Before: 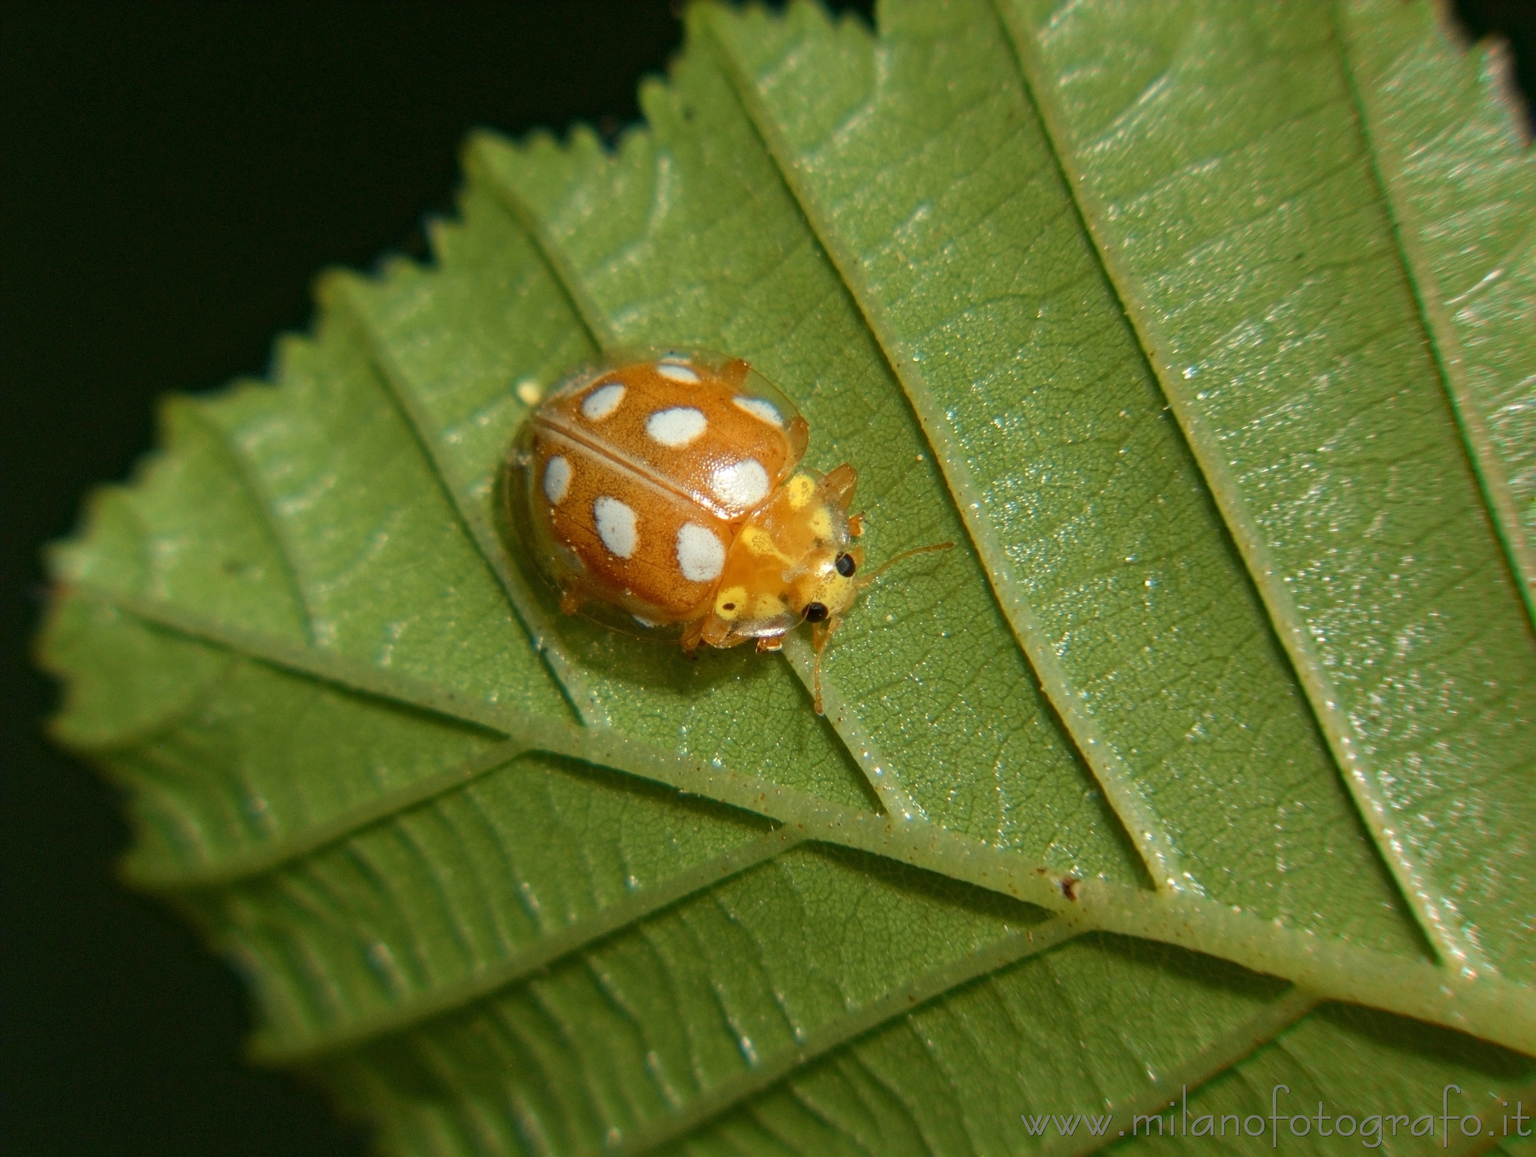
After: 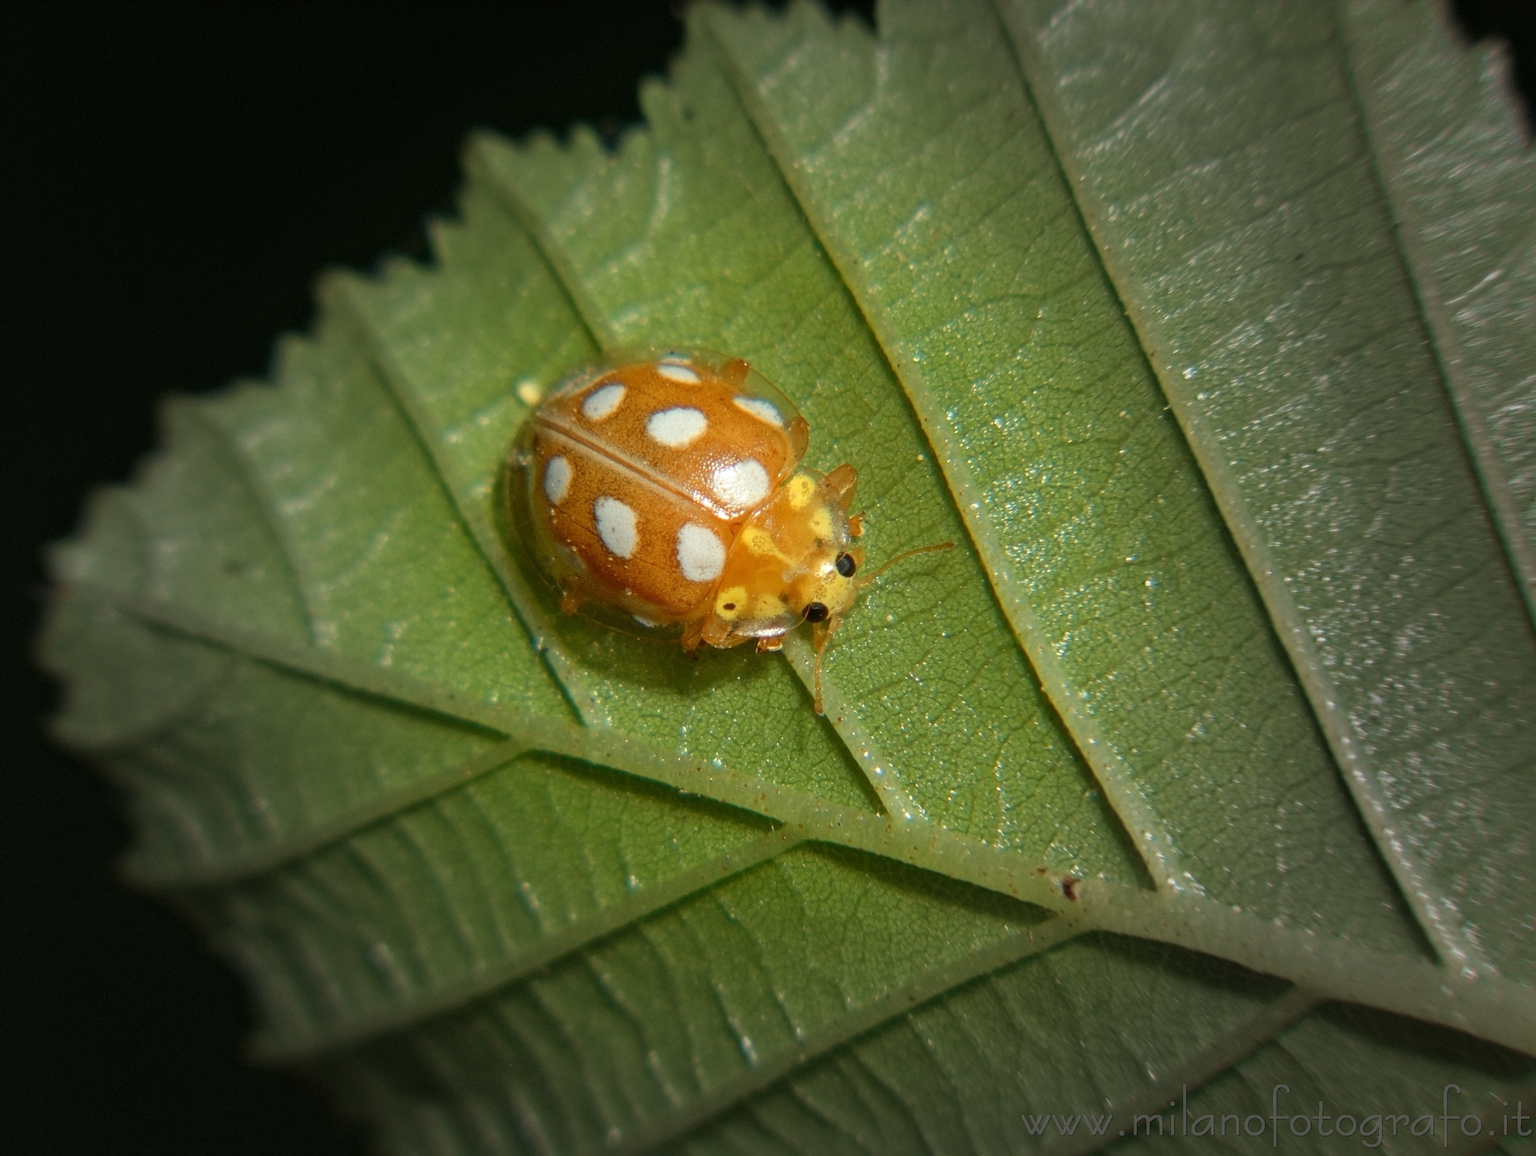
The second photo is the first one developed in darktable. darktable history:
tone equalizer: on, module defaults
vignetting: fall-off start 40%, fall-off radius 40%
